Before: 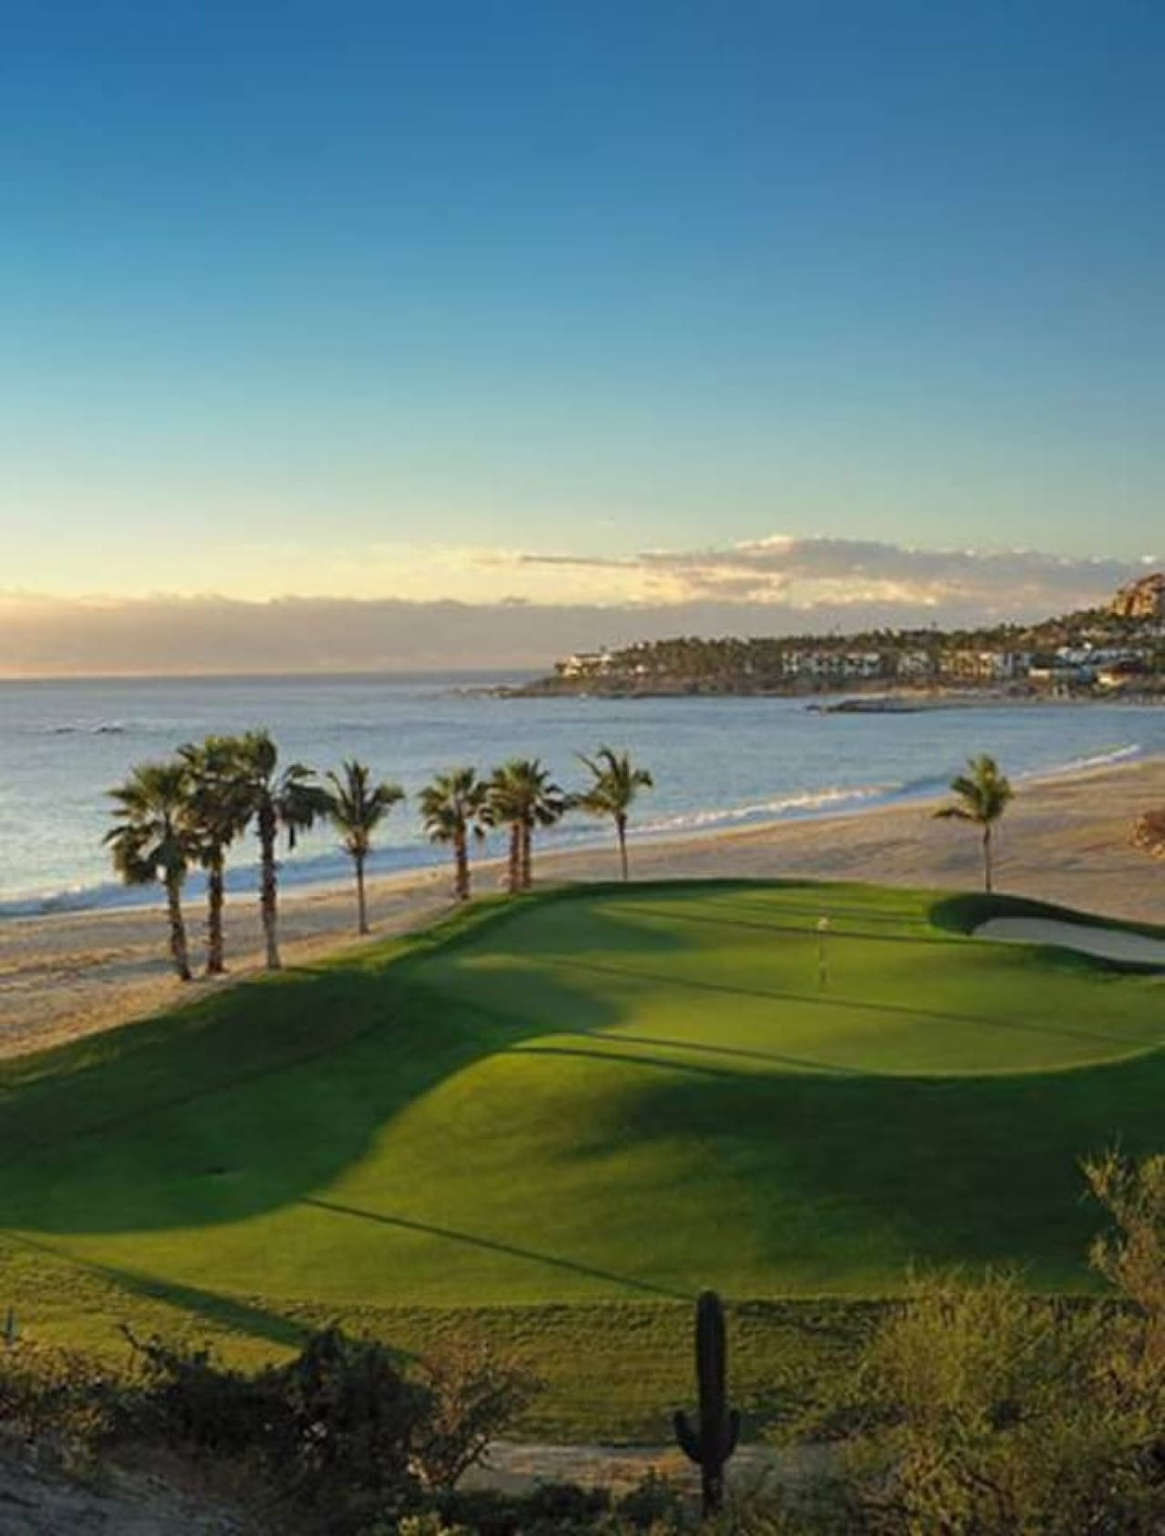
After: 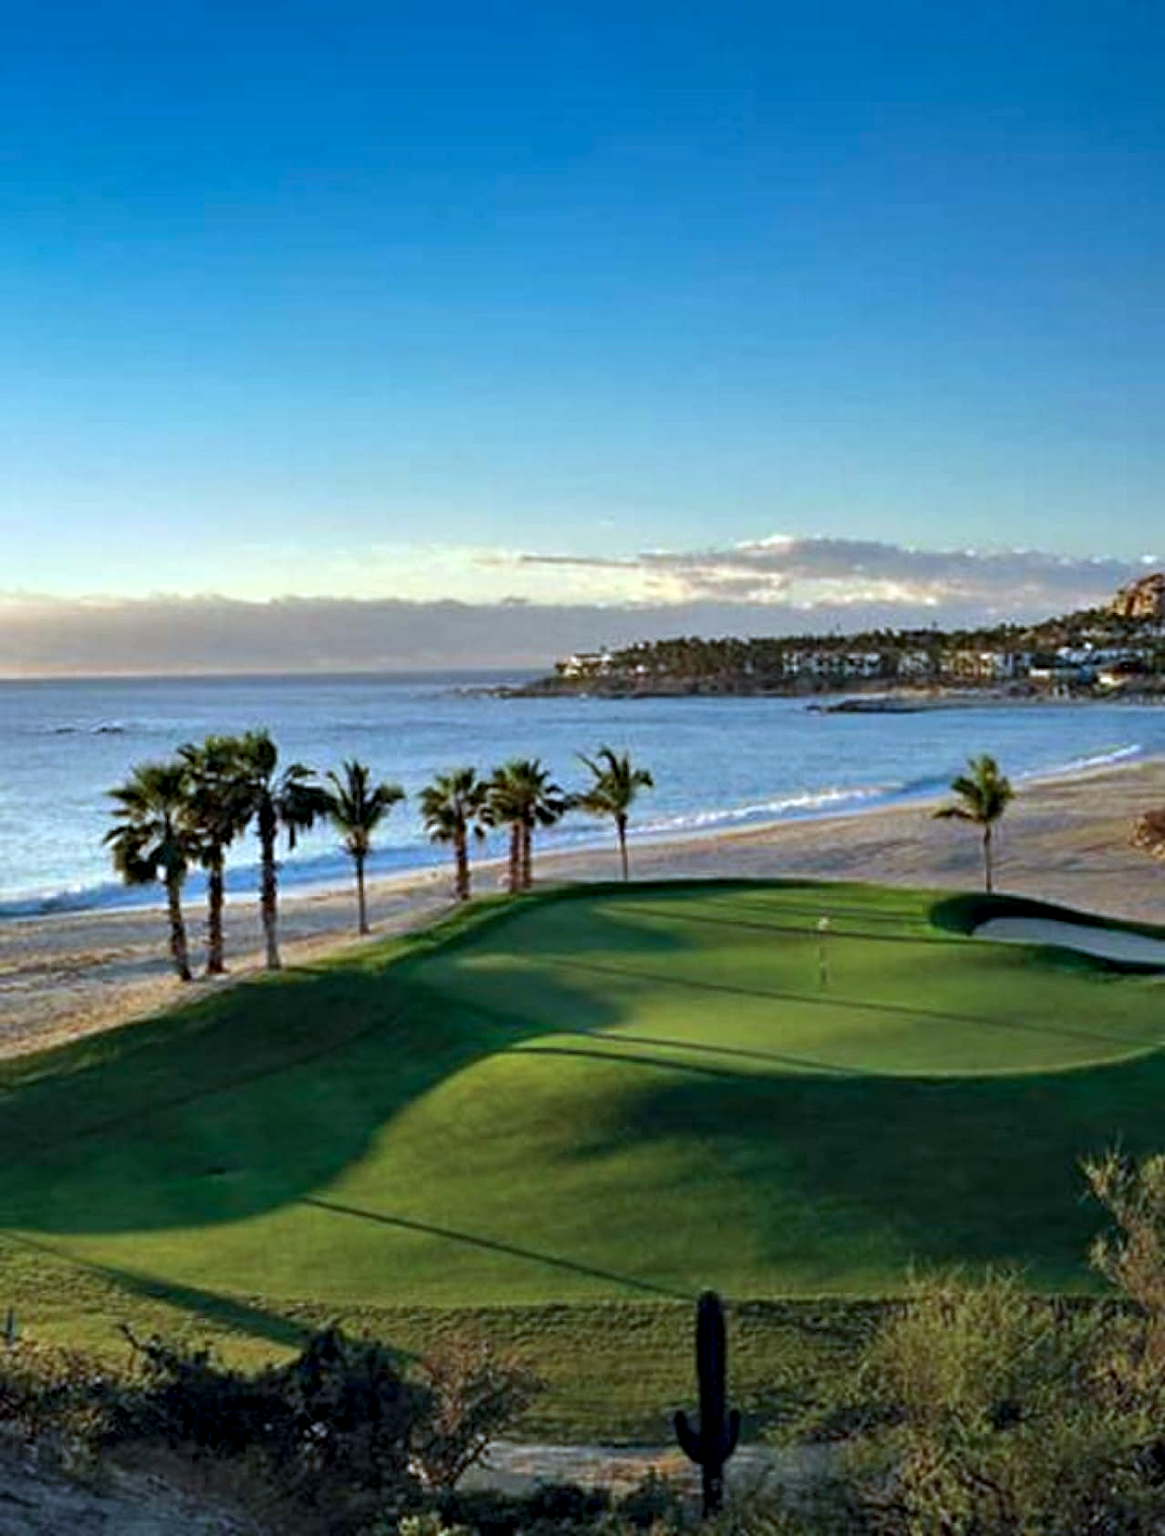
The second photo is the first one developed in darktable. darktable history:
contrast equalizer: octaves 7, y [[0.6 ×6], [0.55 ×6], [0 ×6], [0 ×6], [0 ×6]]
color calibration: gray › normalize channels true, illuminant custom, x 0.388, y 0.387, temperature 3792.44 K, gamut compression 0.003
